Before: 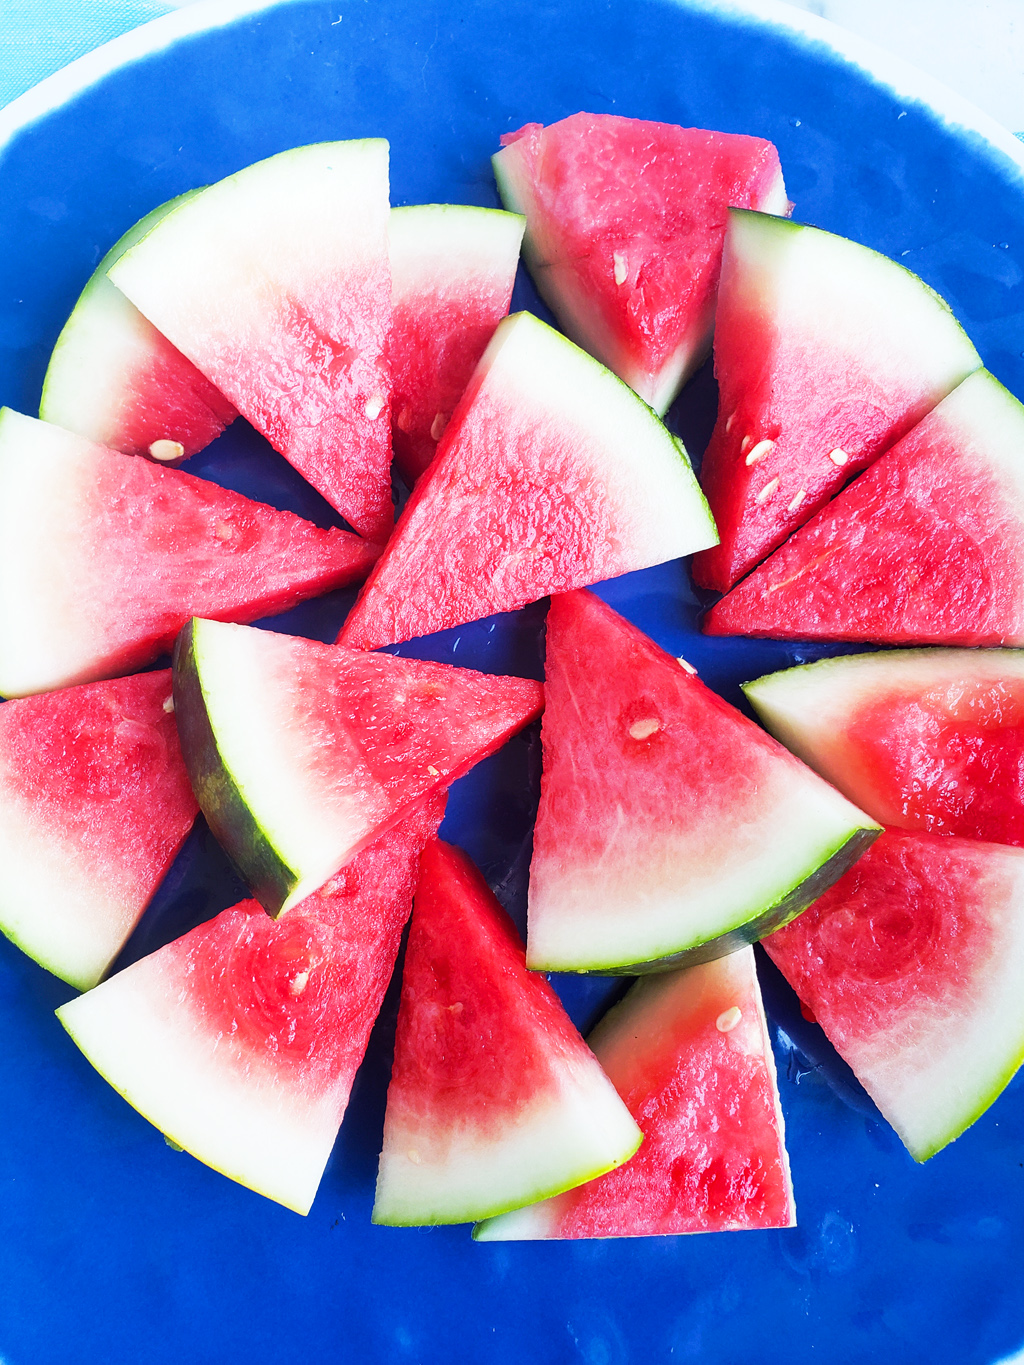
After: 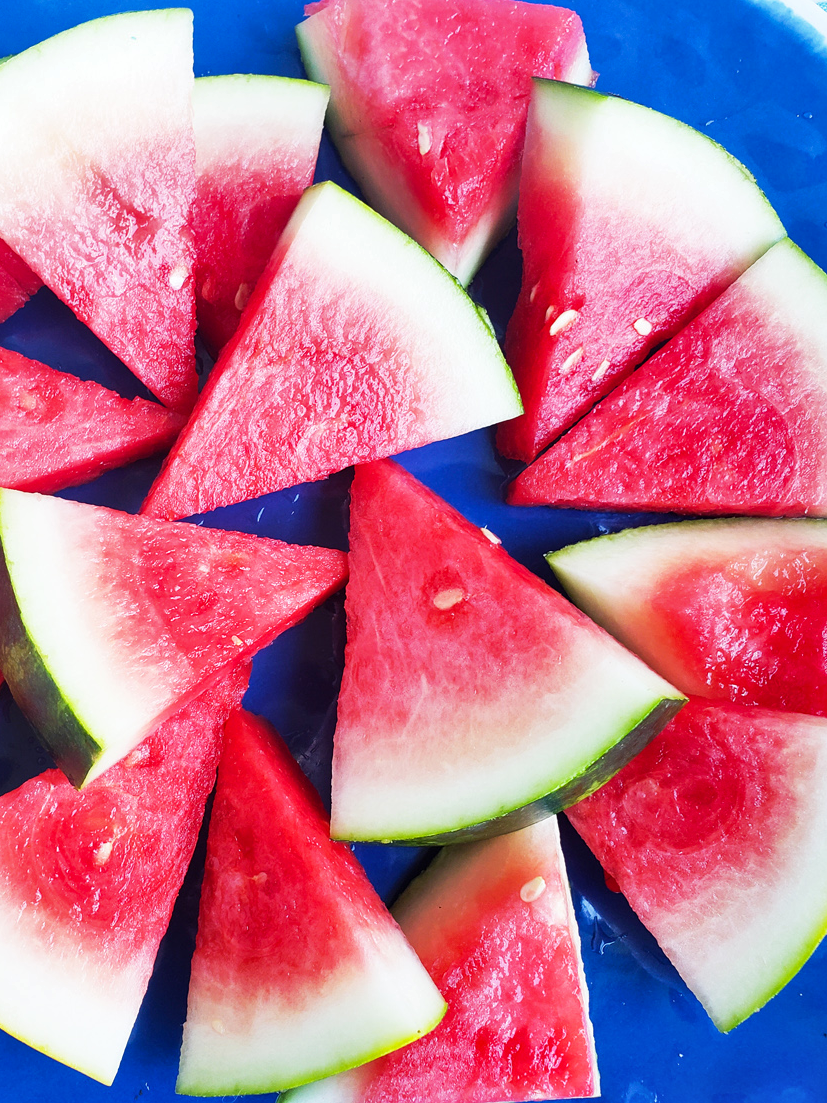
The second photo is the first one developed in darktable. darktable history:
shadows and highlights: shadows color adjustment 97.66%, soften with gaussian
crop: left 19.159%, top 9.58%, bottom 9.58%
